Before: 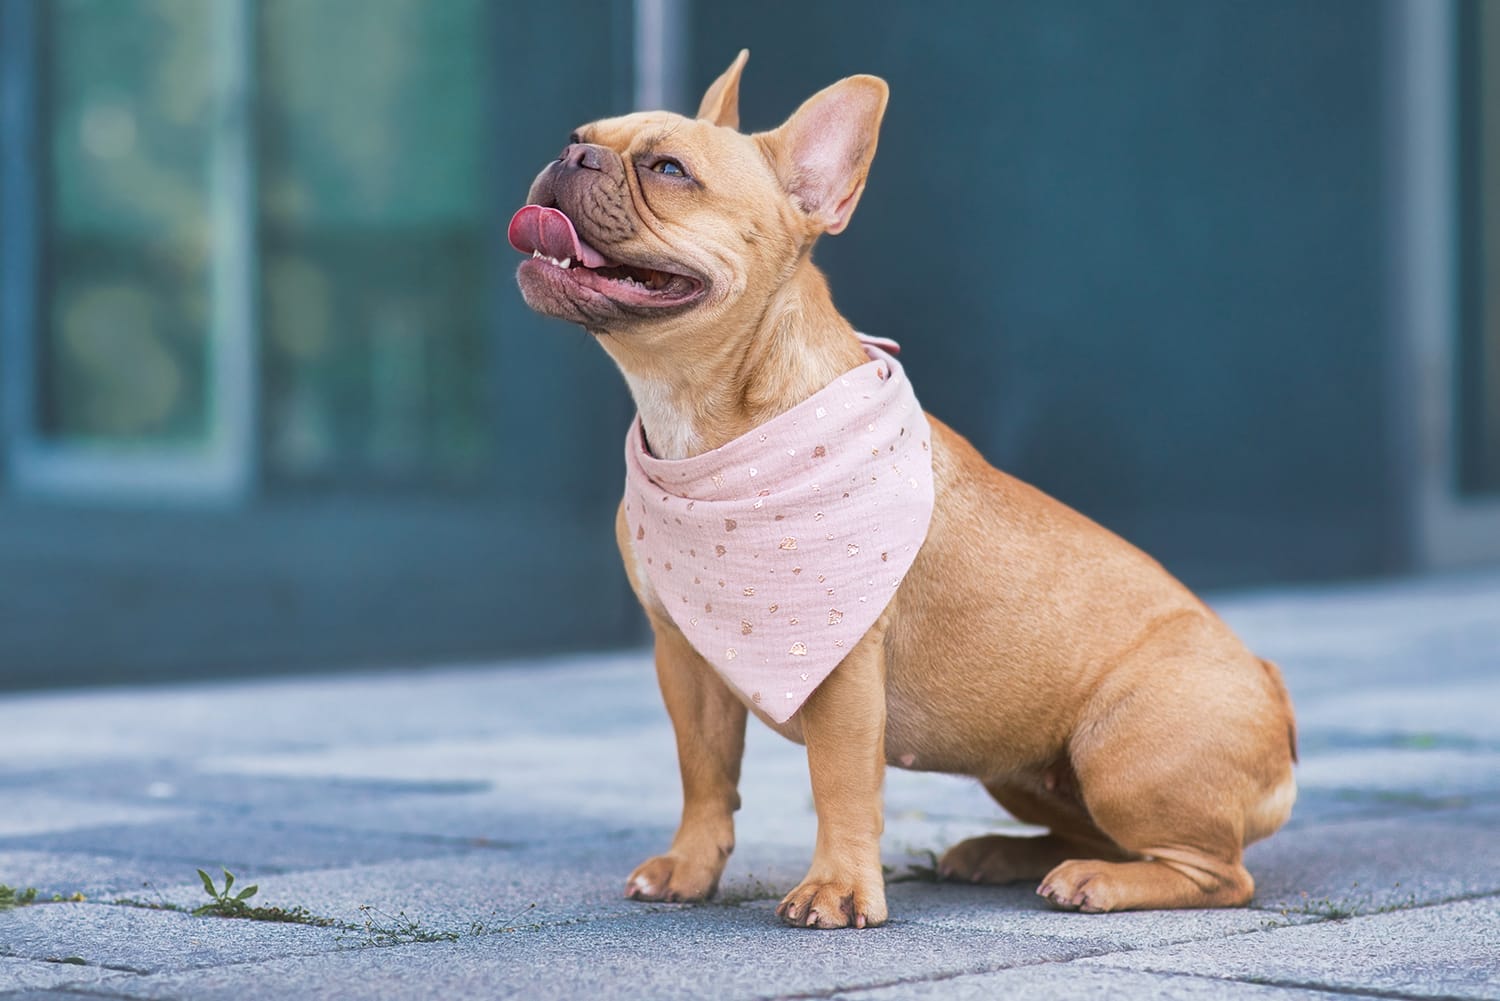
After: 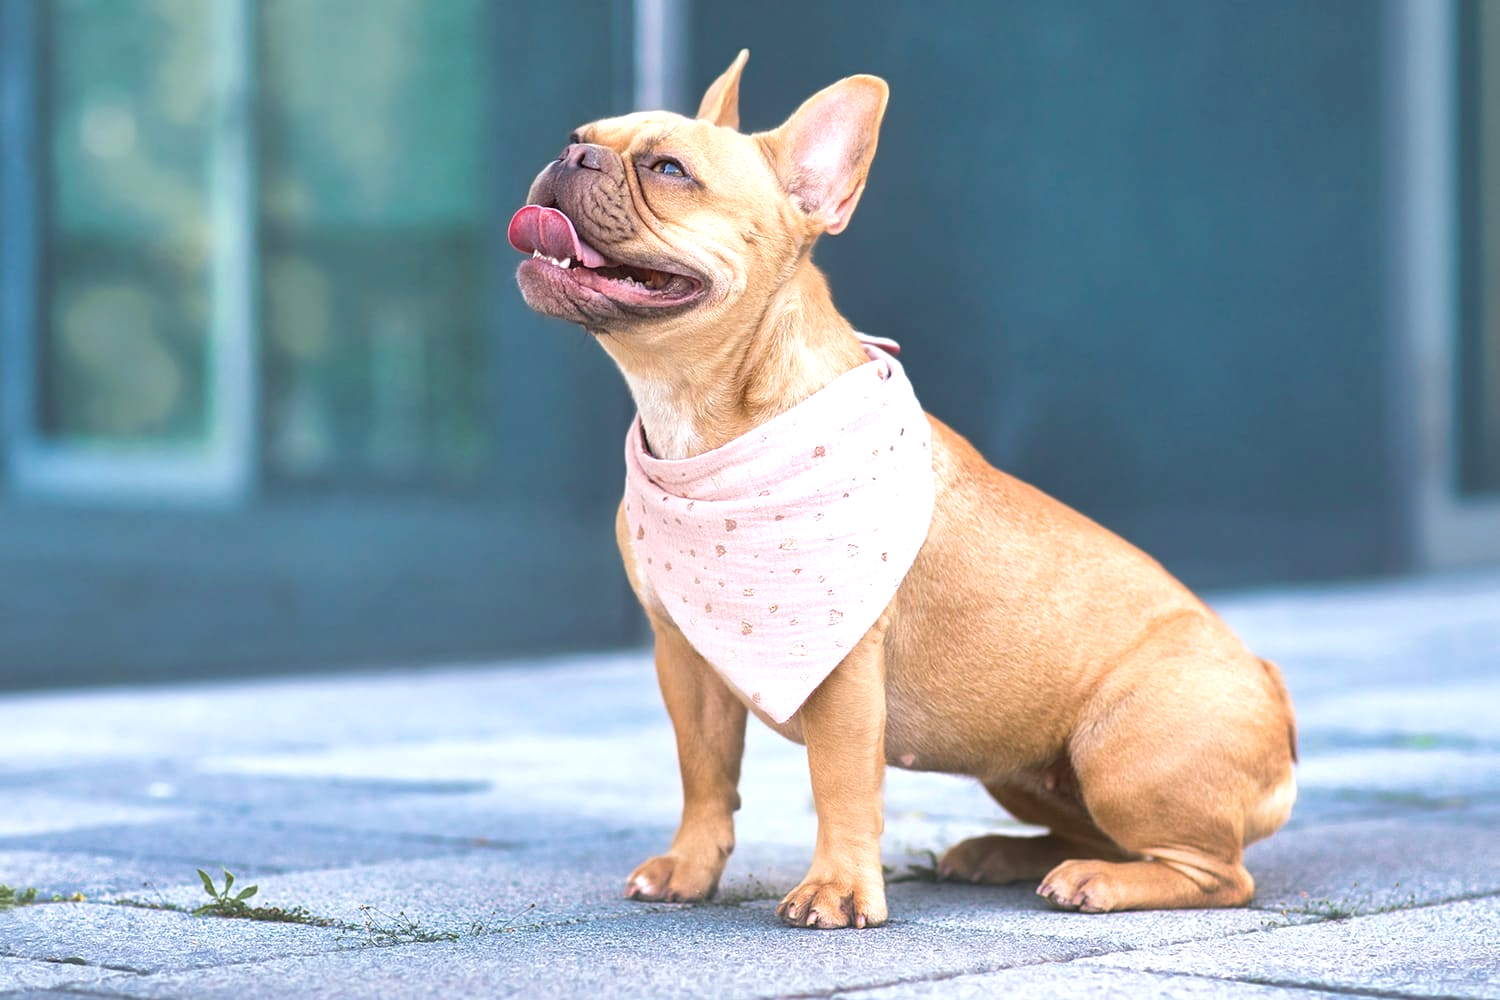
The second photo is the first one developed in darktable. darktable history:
crop: bottom 0.071%
exposure: exposure 0.669 EV, compensate highlight preservation false
